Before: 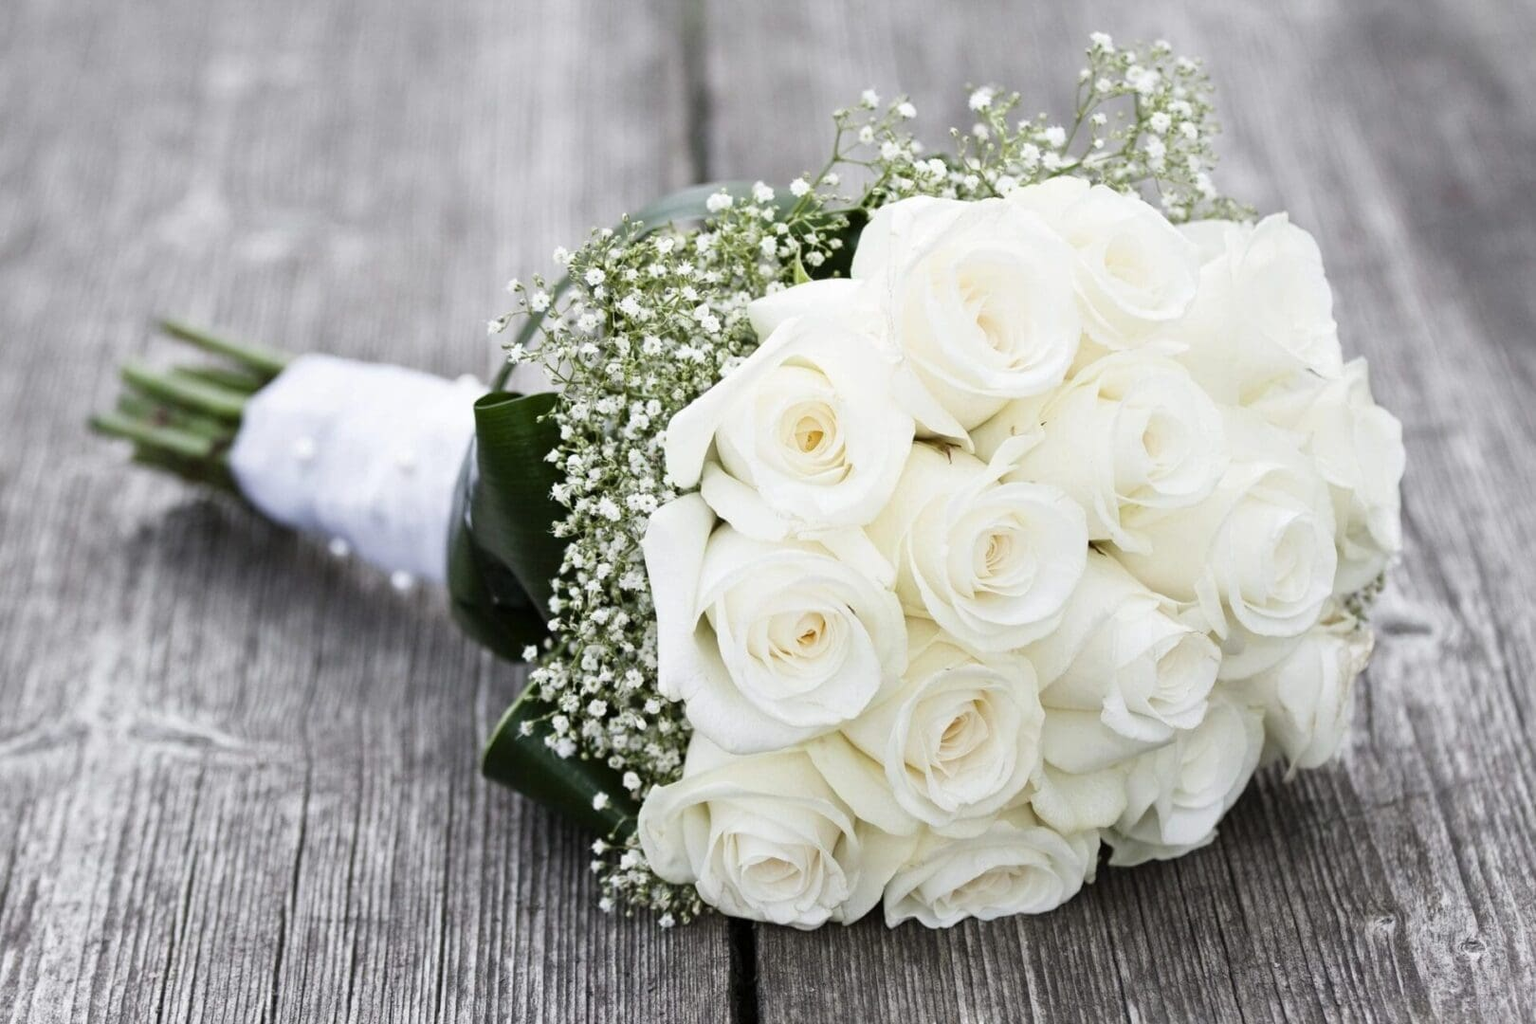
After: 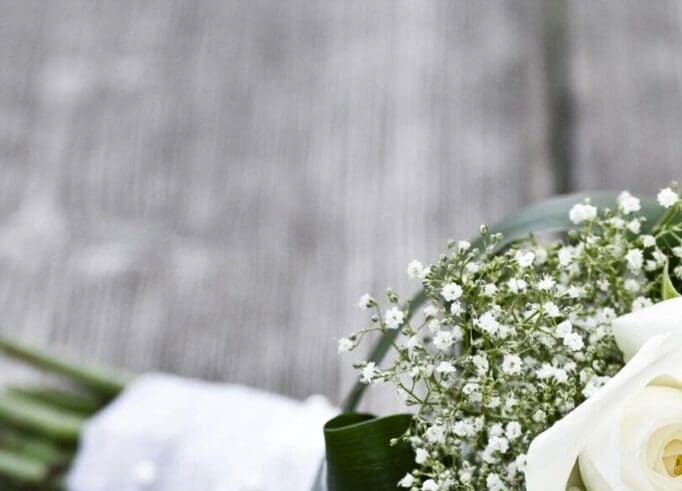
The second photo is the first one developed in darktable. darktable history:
crop and rotate: left 10.873%, top 0.07%, right 46.996%, bottom 54.425%
color correction: highlights b* -0.052, saturation 1.08
shadows and highlights: shadows 13.16, white point adjustment 1.28, soften with gaussian
